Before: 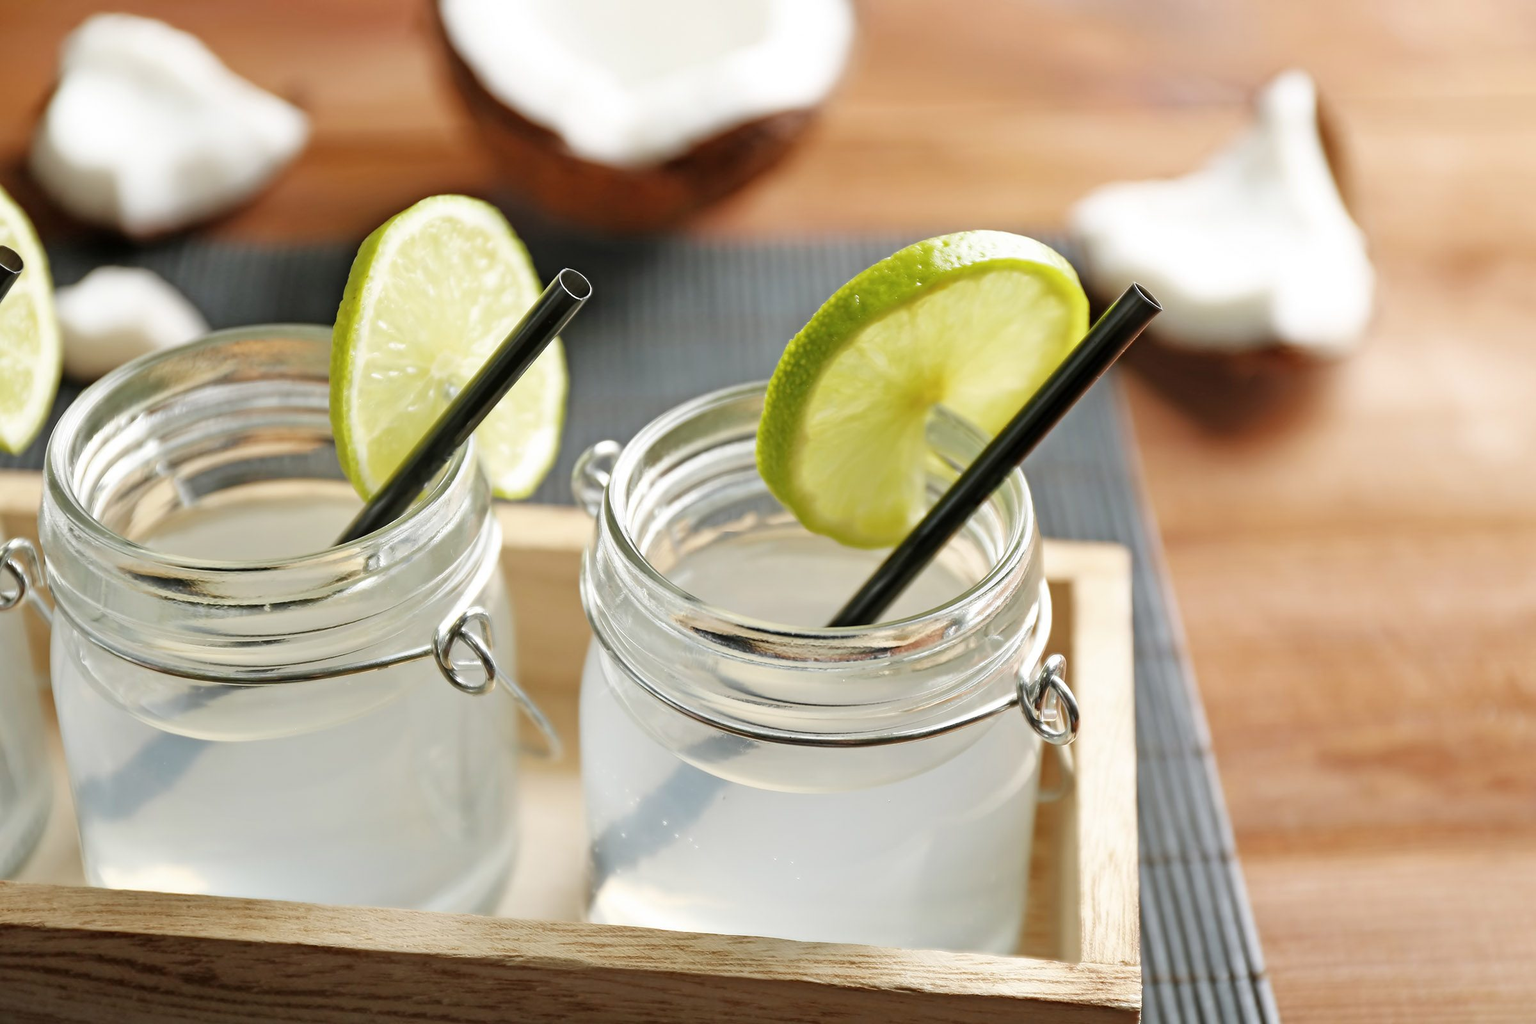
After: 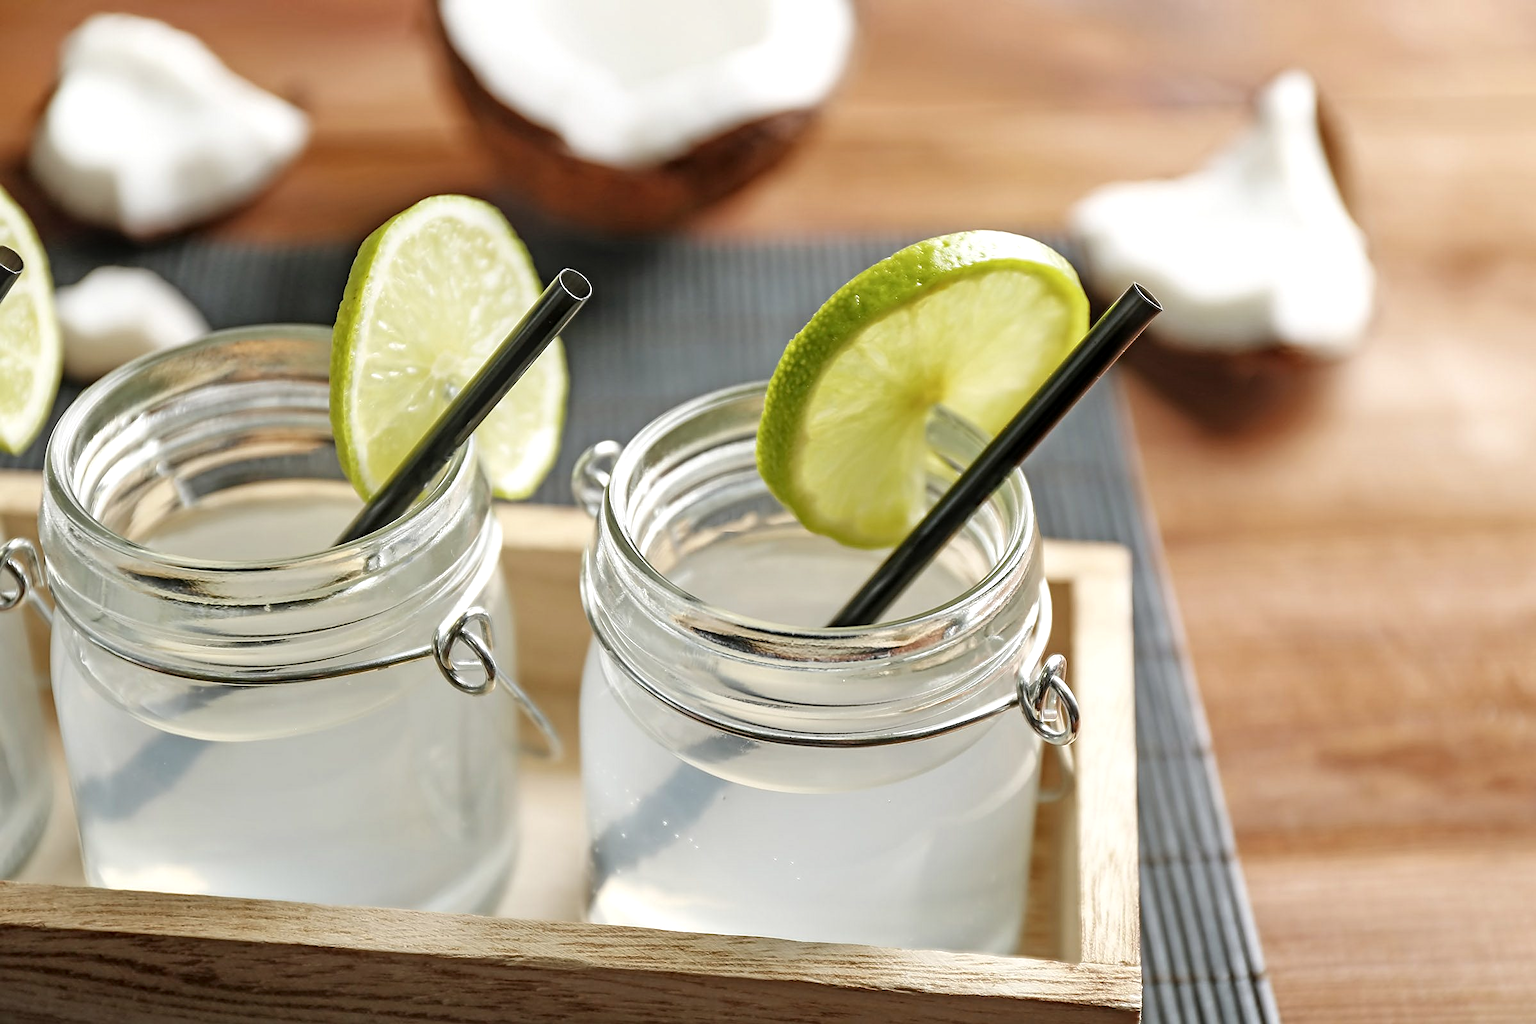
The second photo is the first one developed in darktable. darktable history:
local contrast: detail 130%
contrast brightness saturation: saturation -0.04
sharpen: on, module defaults
